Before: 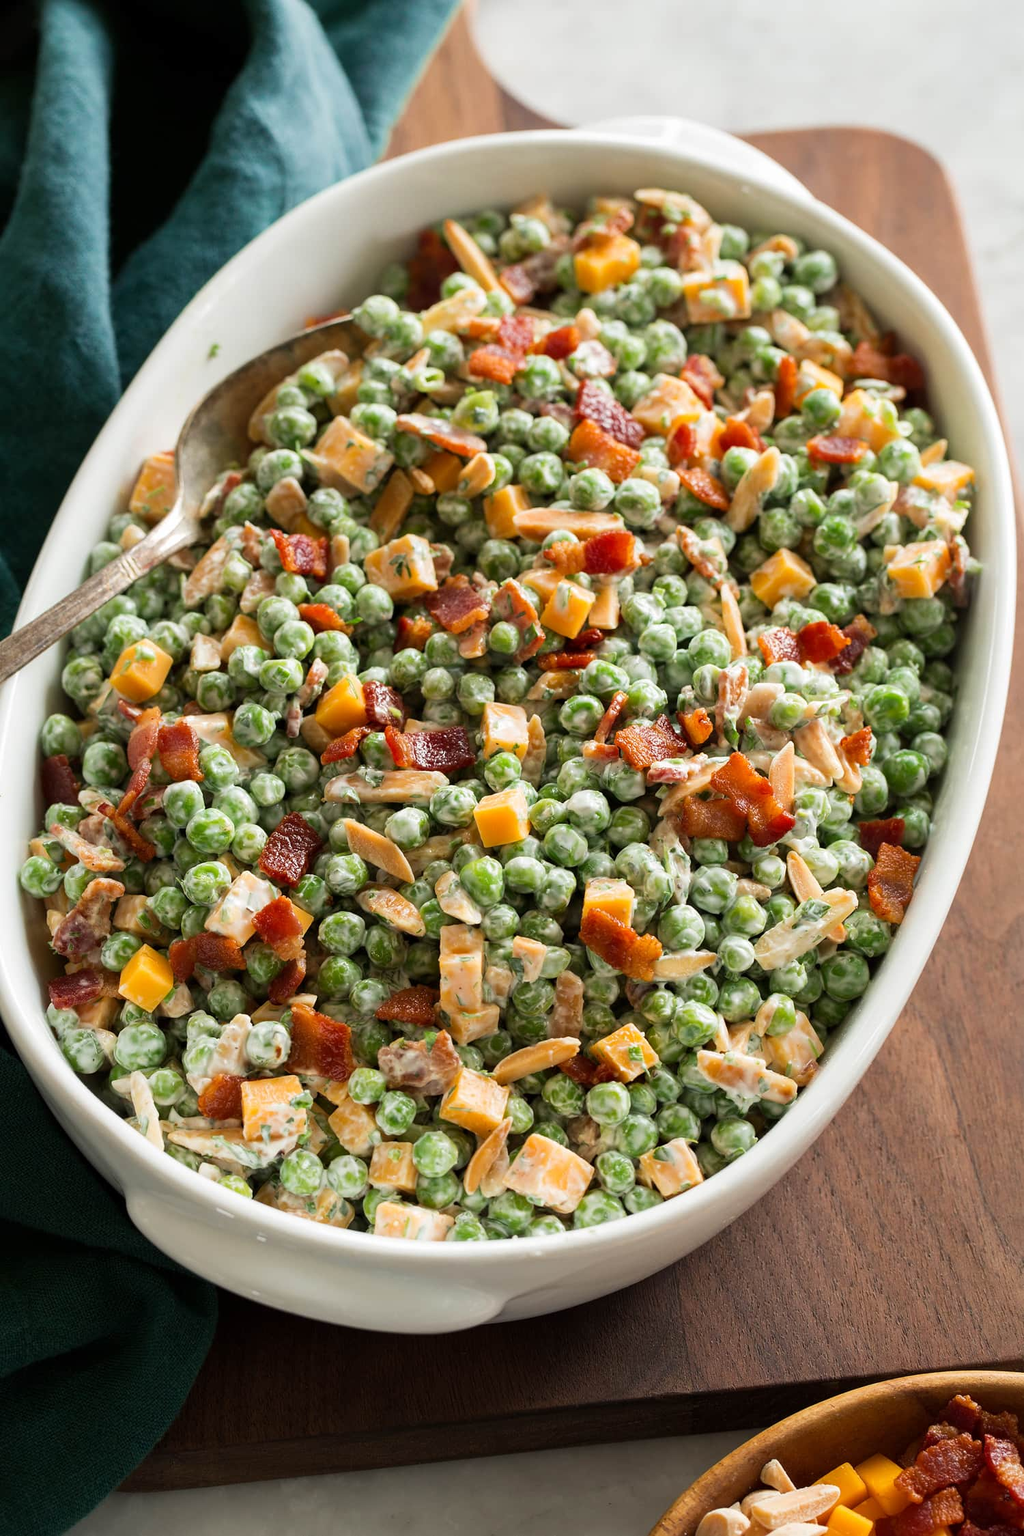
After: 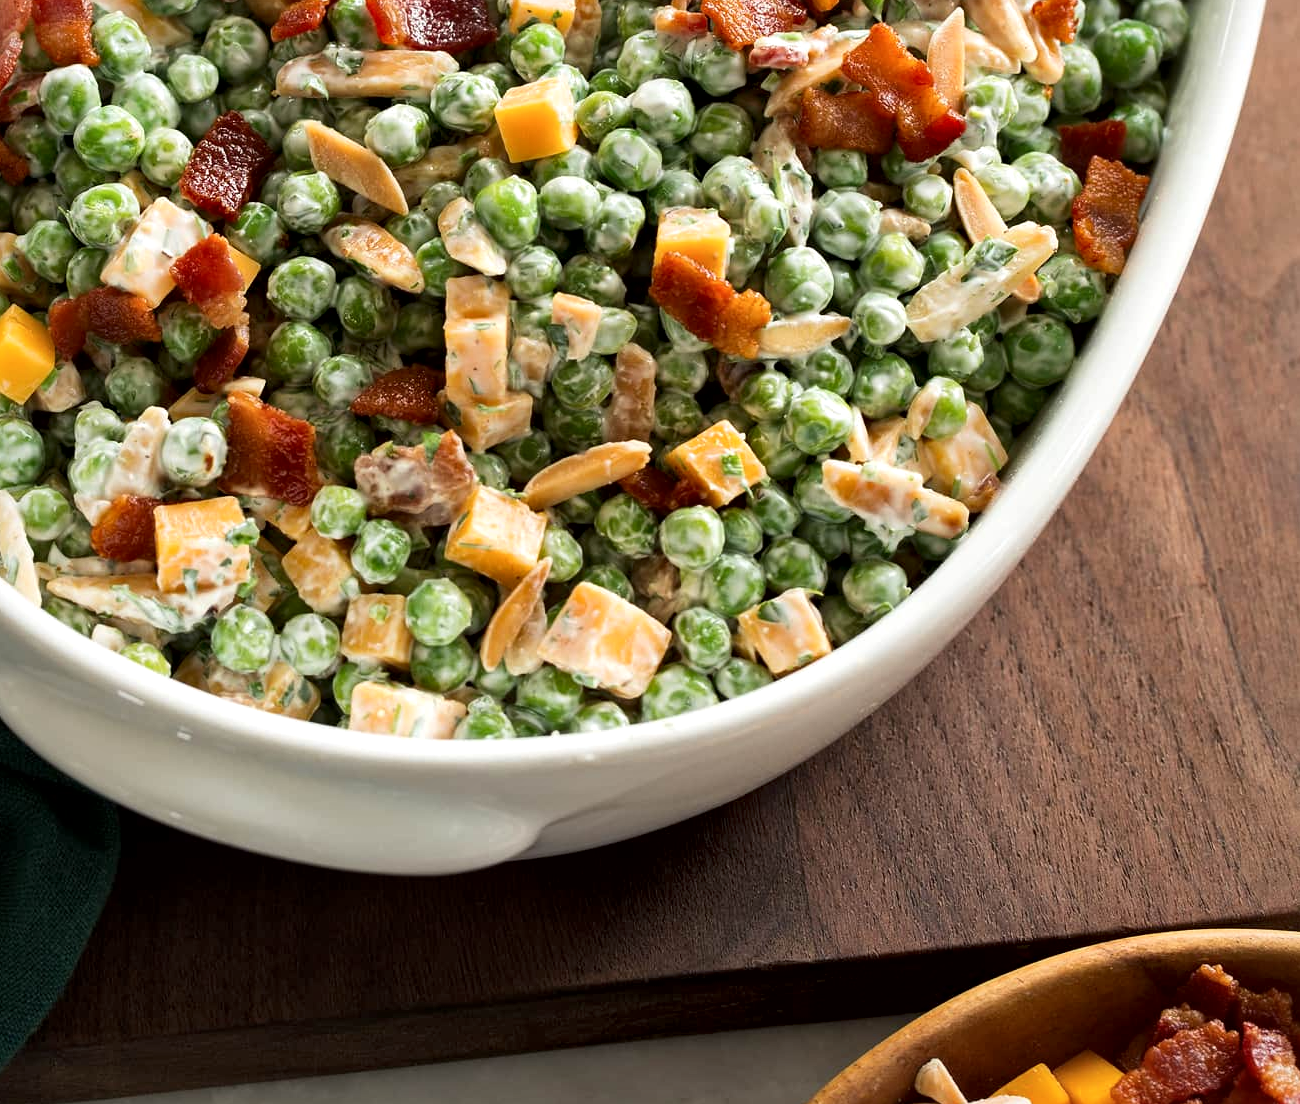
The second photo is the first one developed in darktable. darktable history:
local contrast: mode bilateral grid, contrast 24, coarseness 60, detail 152%, midtone range 0.2
crop and rotate: left 13.316%, top 47.937%, bottom 2.958%
